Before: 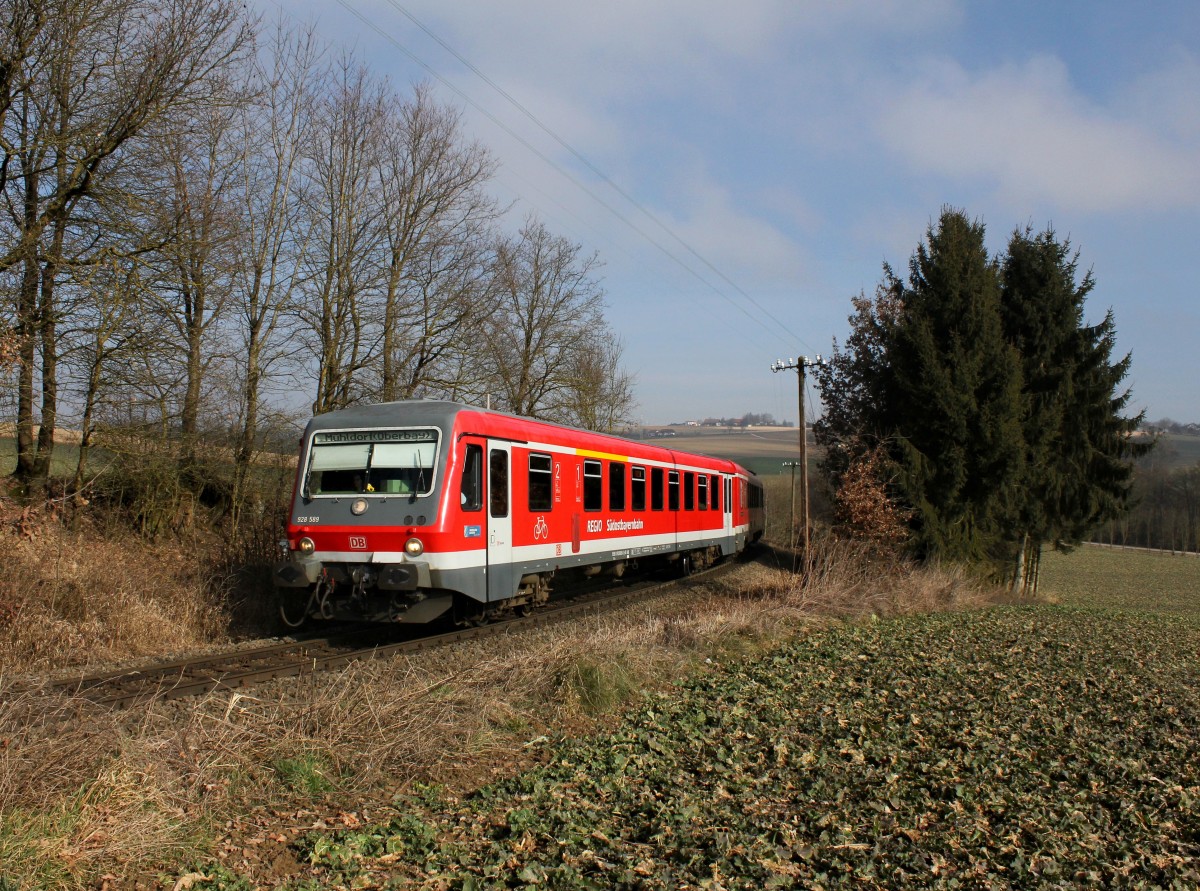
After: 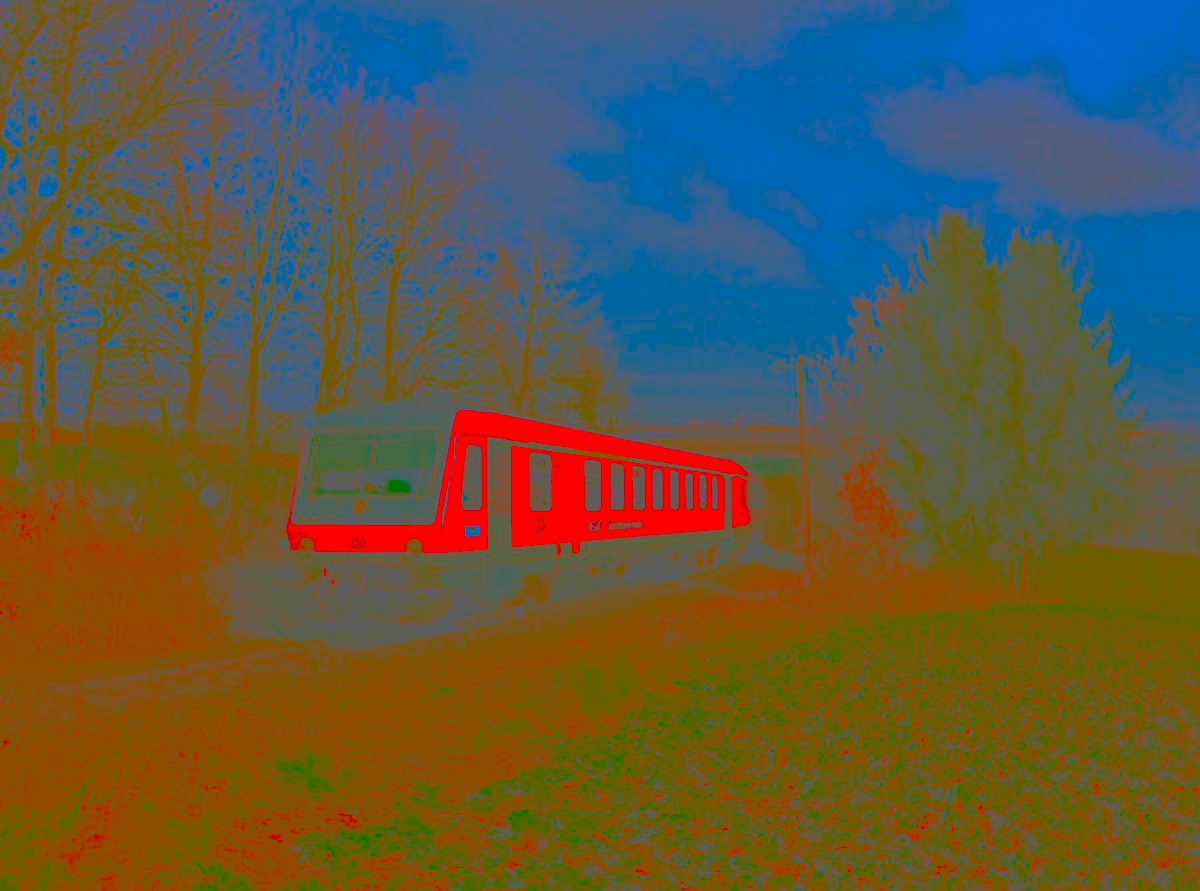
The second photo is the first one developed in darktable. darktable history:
contrast brightness saturation: contrast -0.99, brightness -0.17, saturation 0.75
exposure: black level correction 0, exposure 1.9 EV, compensate highlight preservation false
velvia: strength 15%
